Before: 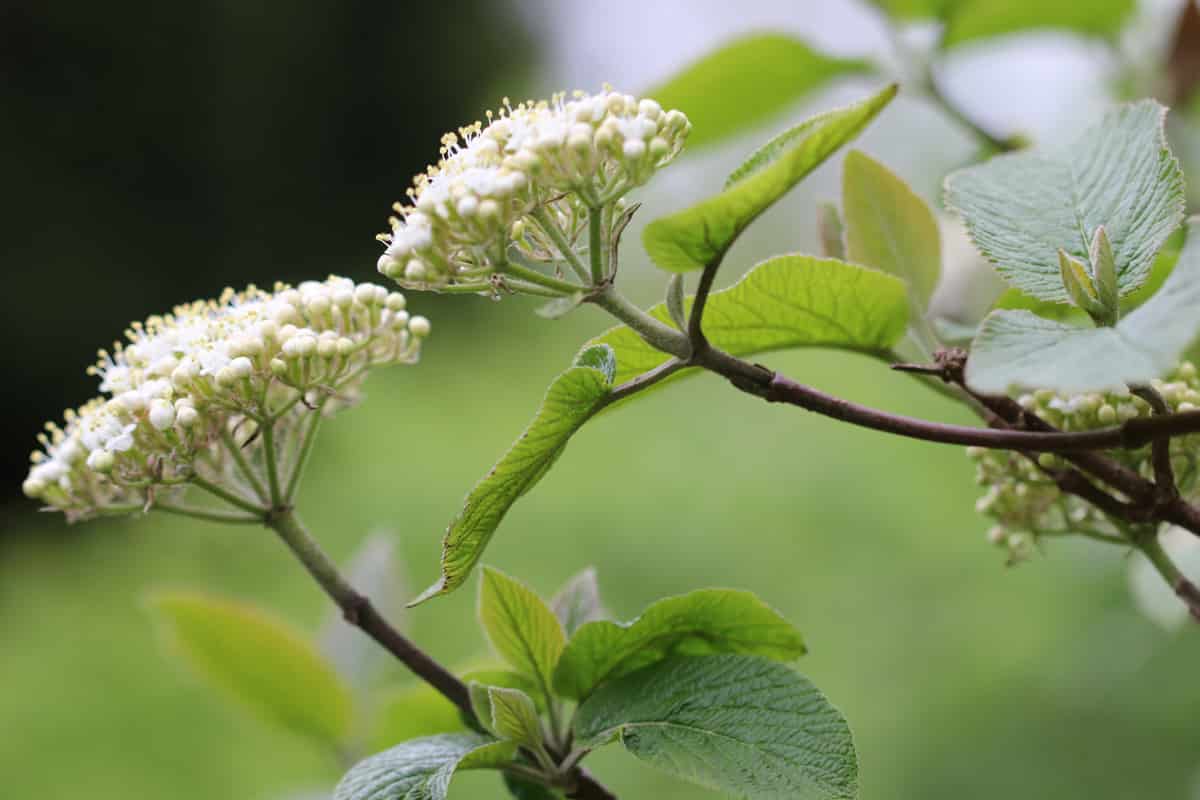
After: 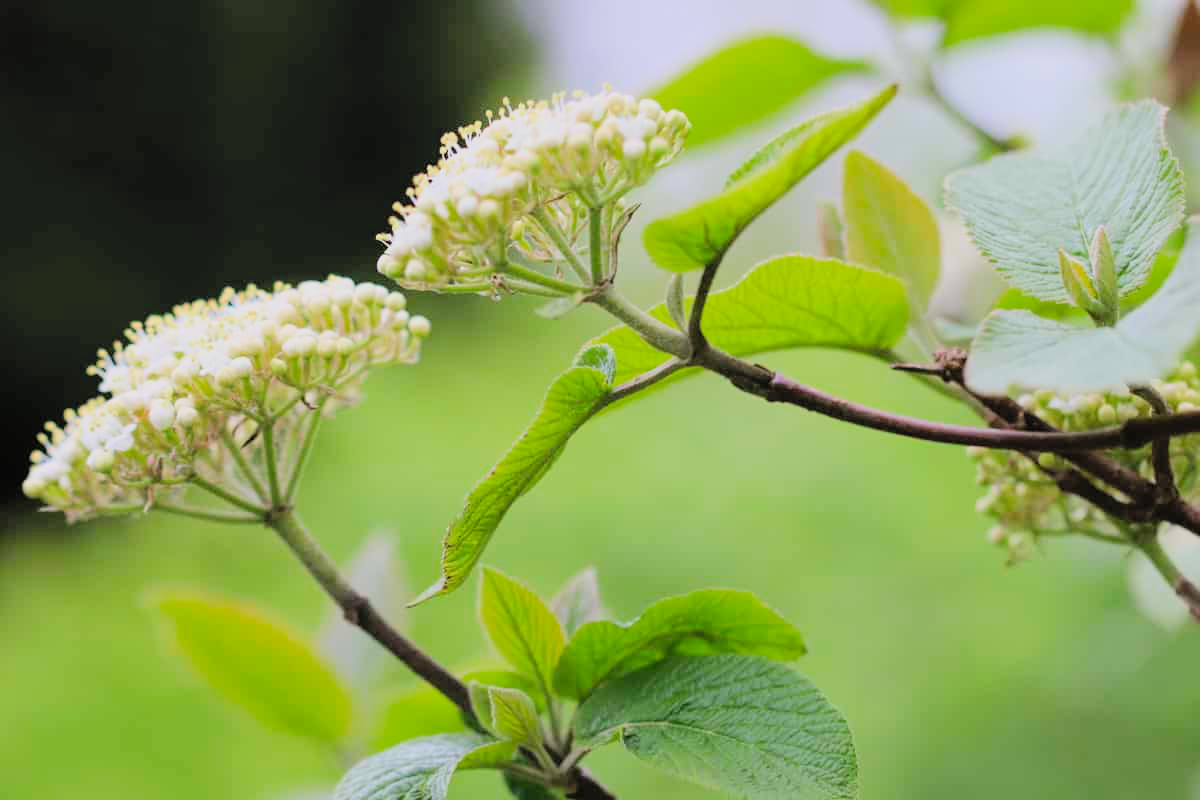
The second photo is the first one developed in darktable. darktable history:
contrast brightness saturation: contrast 0.07, brightness 0.18, saturation 0.4
exposure: exposure 0.197 EV, compensate highlight preservation false
filmic rgb: black relative exposure -7.65 EV, white relative exposure 4.56 EV, hardness 3.61
